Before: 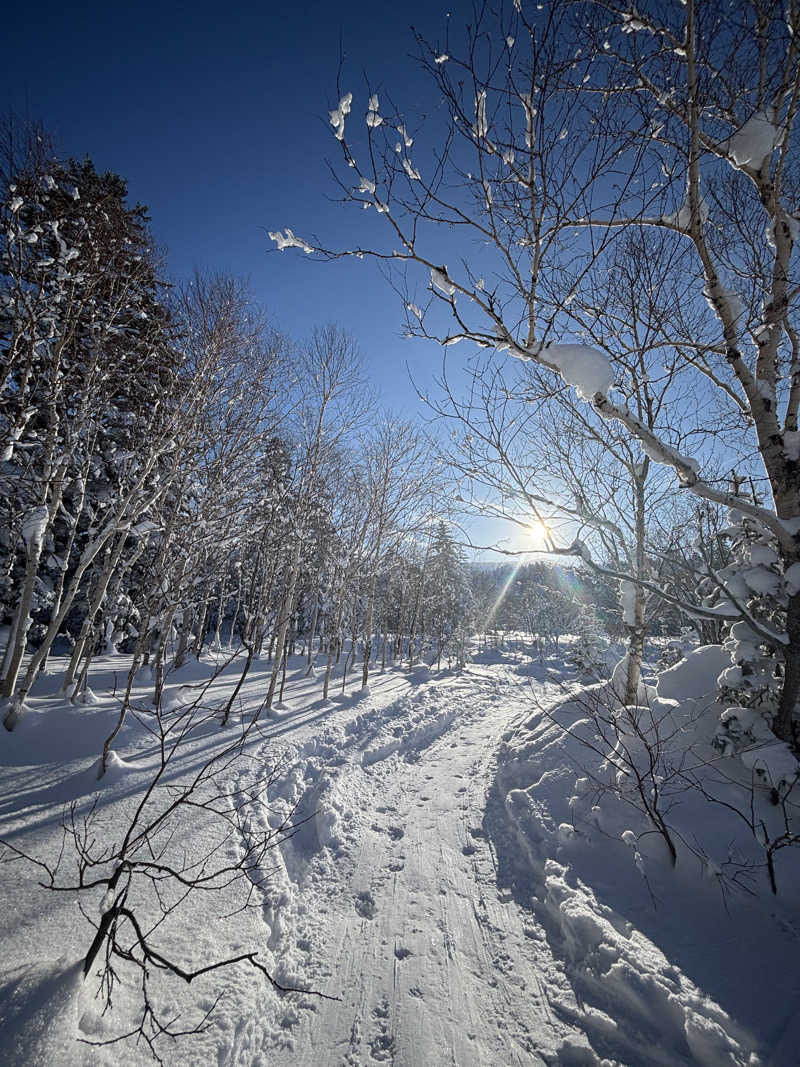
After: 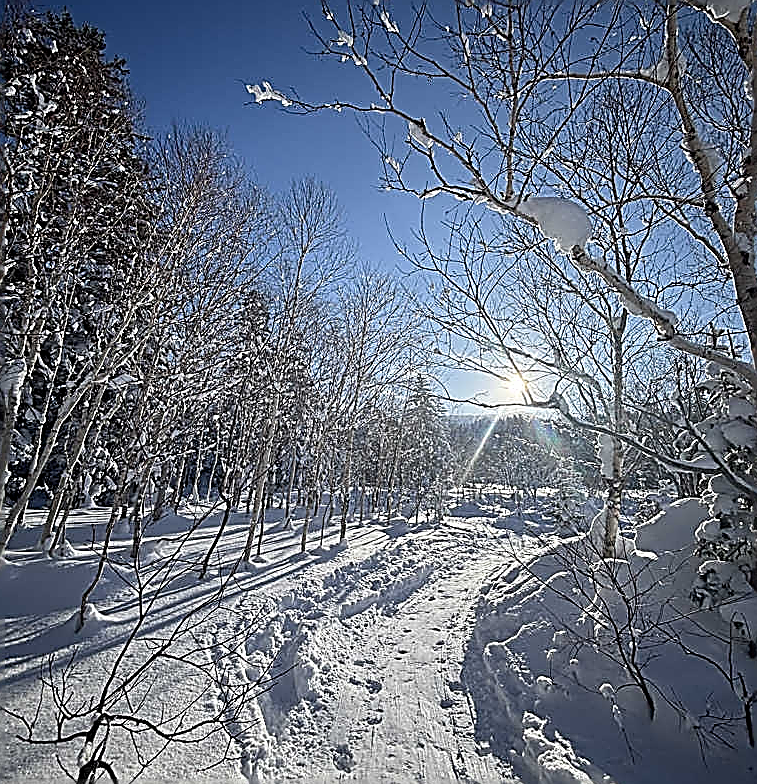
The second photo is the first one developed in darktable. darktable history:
crop and rotate: left 2.896%, top 13.85%, right 2.448%, bottom 12.664%
sharpen: amount 1.995
